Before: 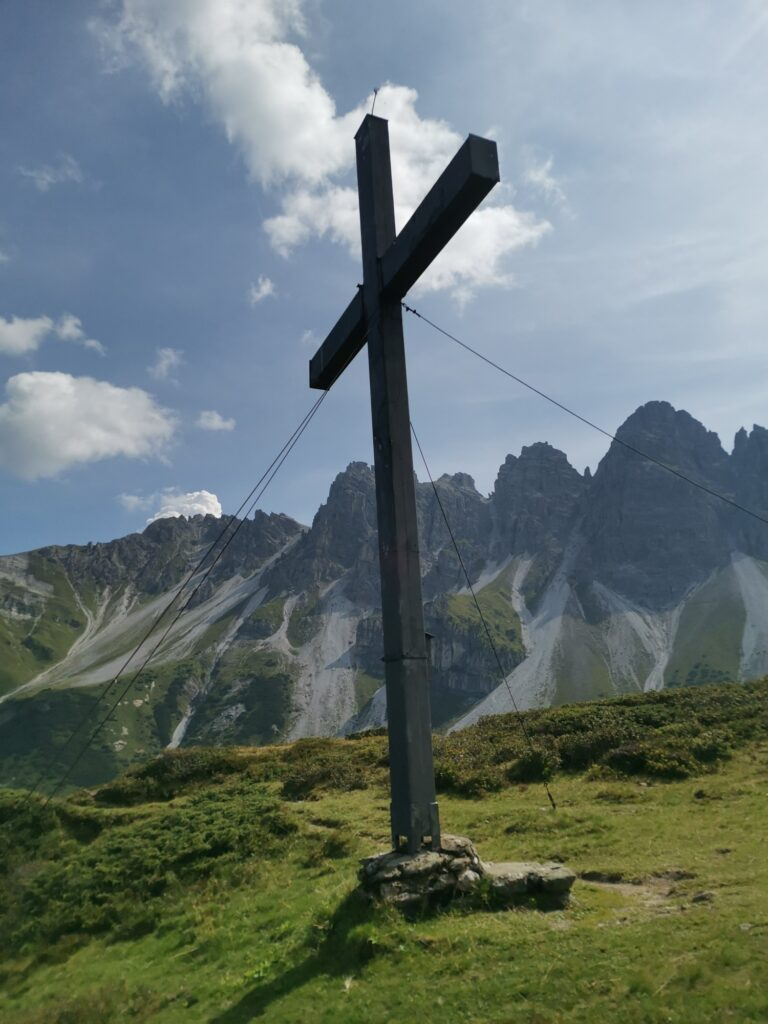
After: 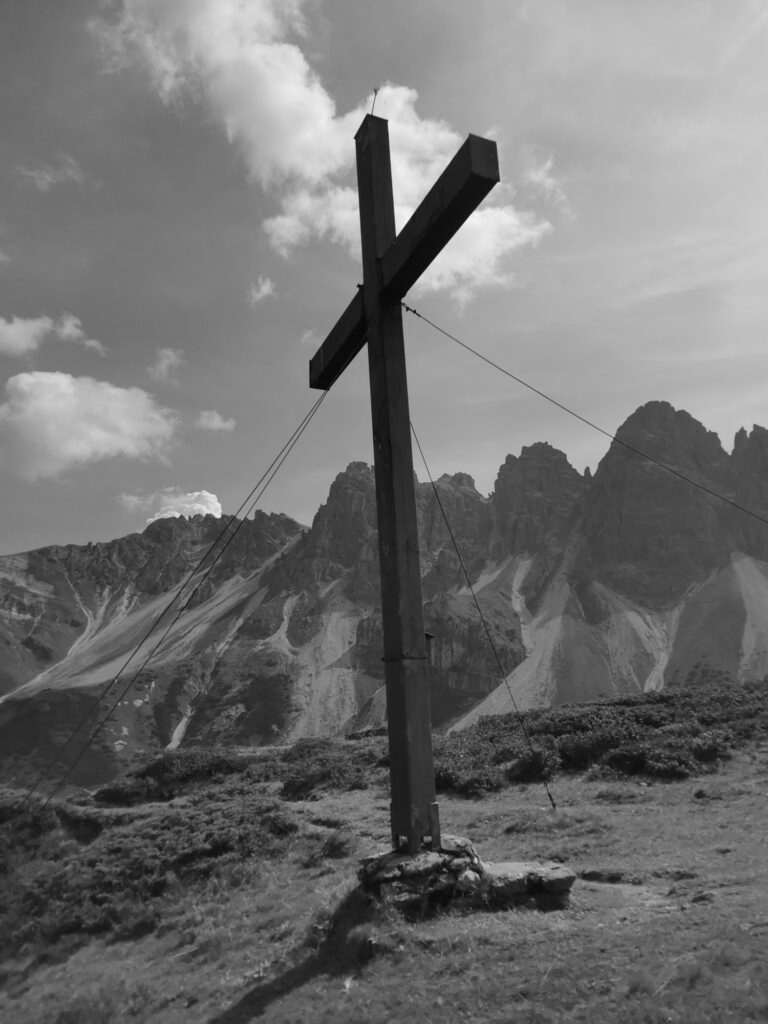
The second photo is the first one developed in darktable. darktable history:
monochrome: a 32, b 64, size 2.3
tone equalizer: on, module defaults
